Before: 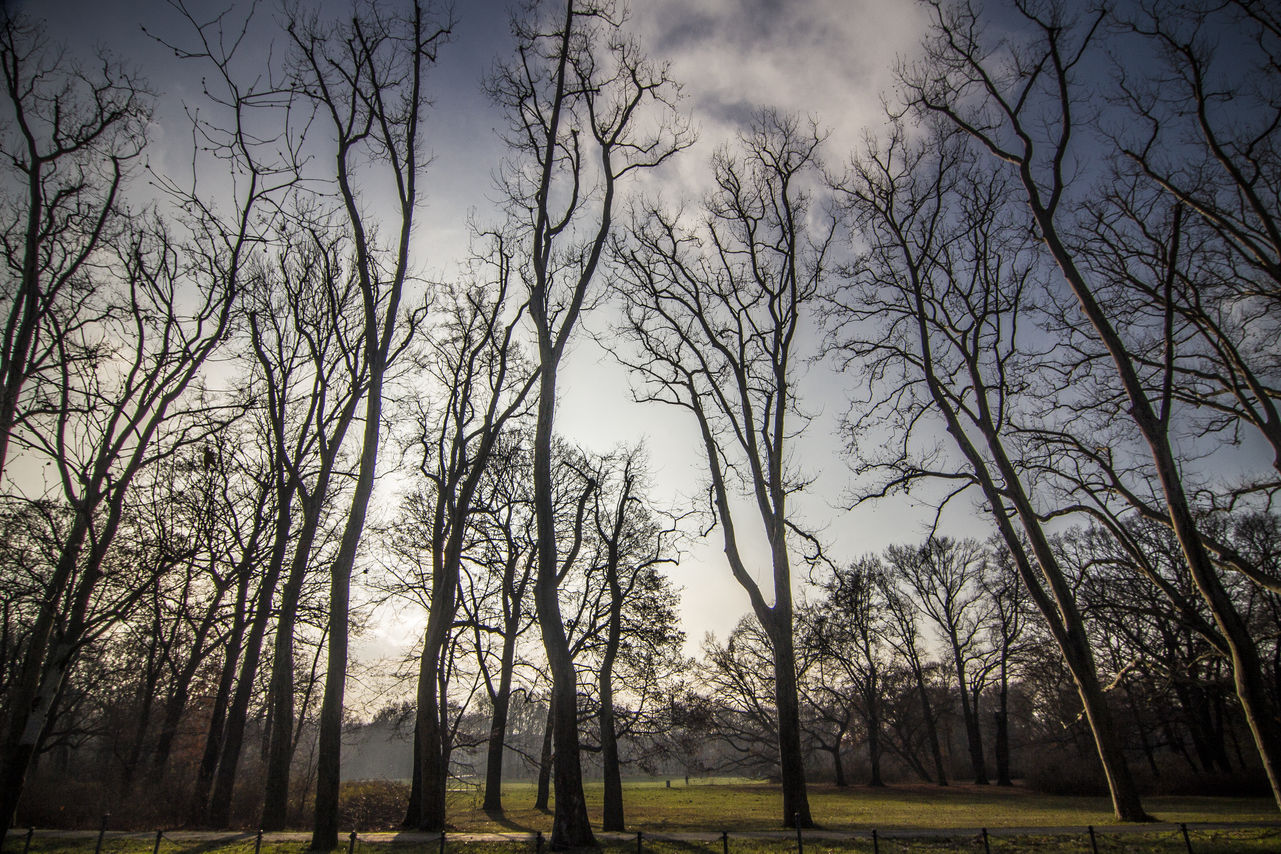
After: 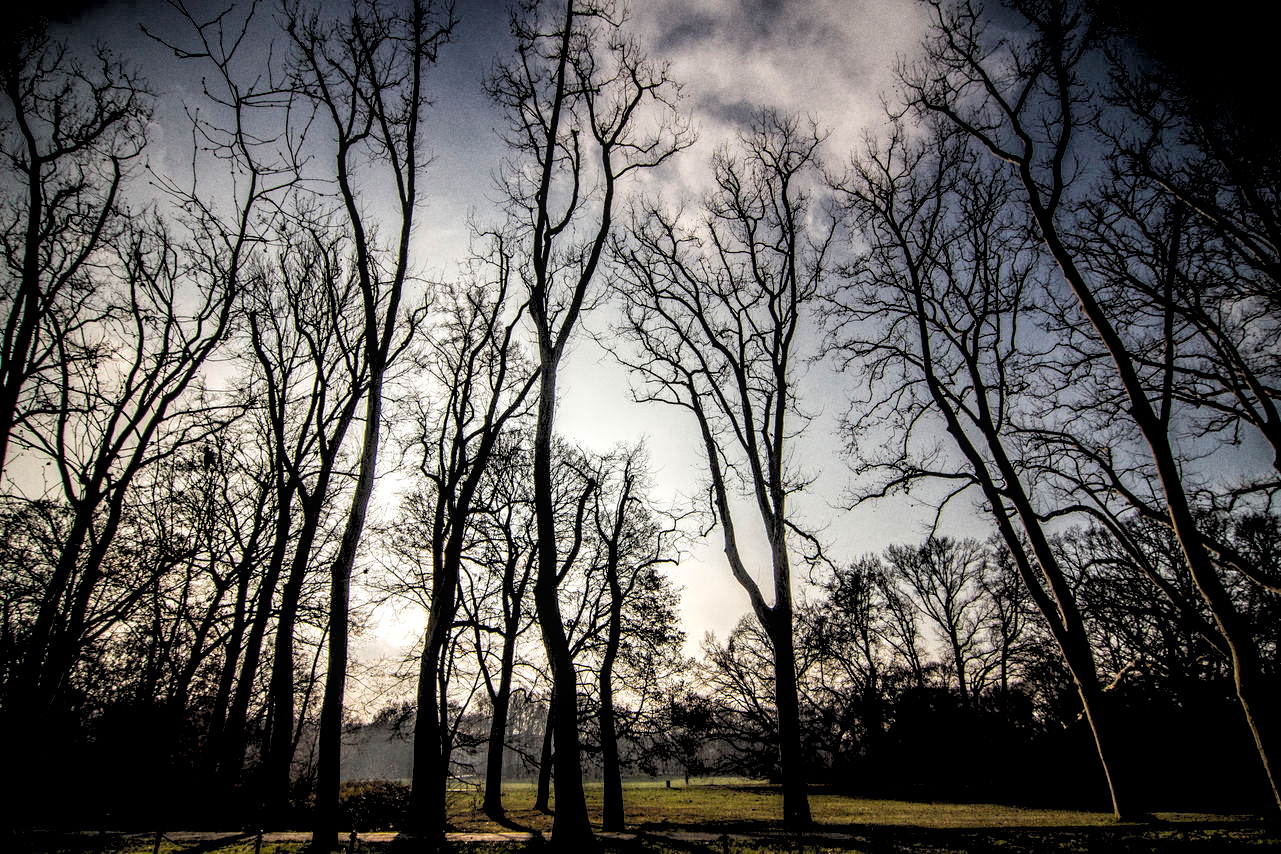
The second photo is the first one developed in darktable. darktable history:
local contrast: highlights 99%, shadows 86%, detail 160%, midtone range 0.2
grain: coarseness 22.88 ISO
rgb levels: levels [[0.034, 0.472, 0.904], [0, 0.5, 1], [0, 0.5, 1]]
